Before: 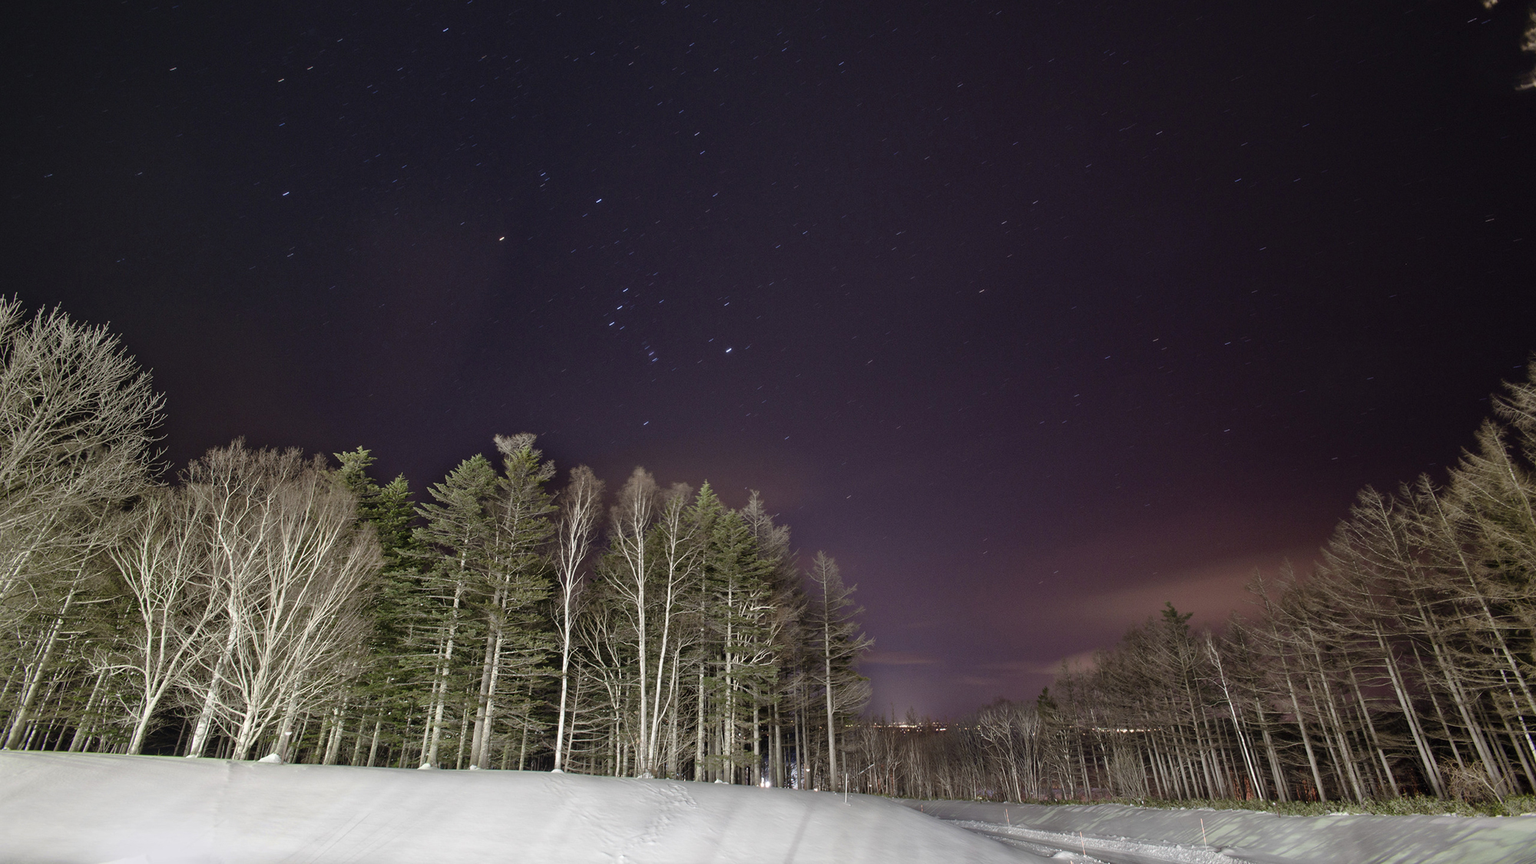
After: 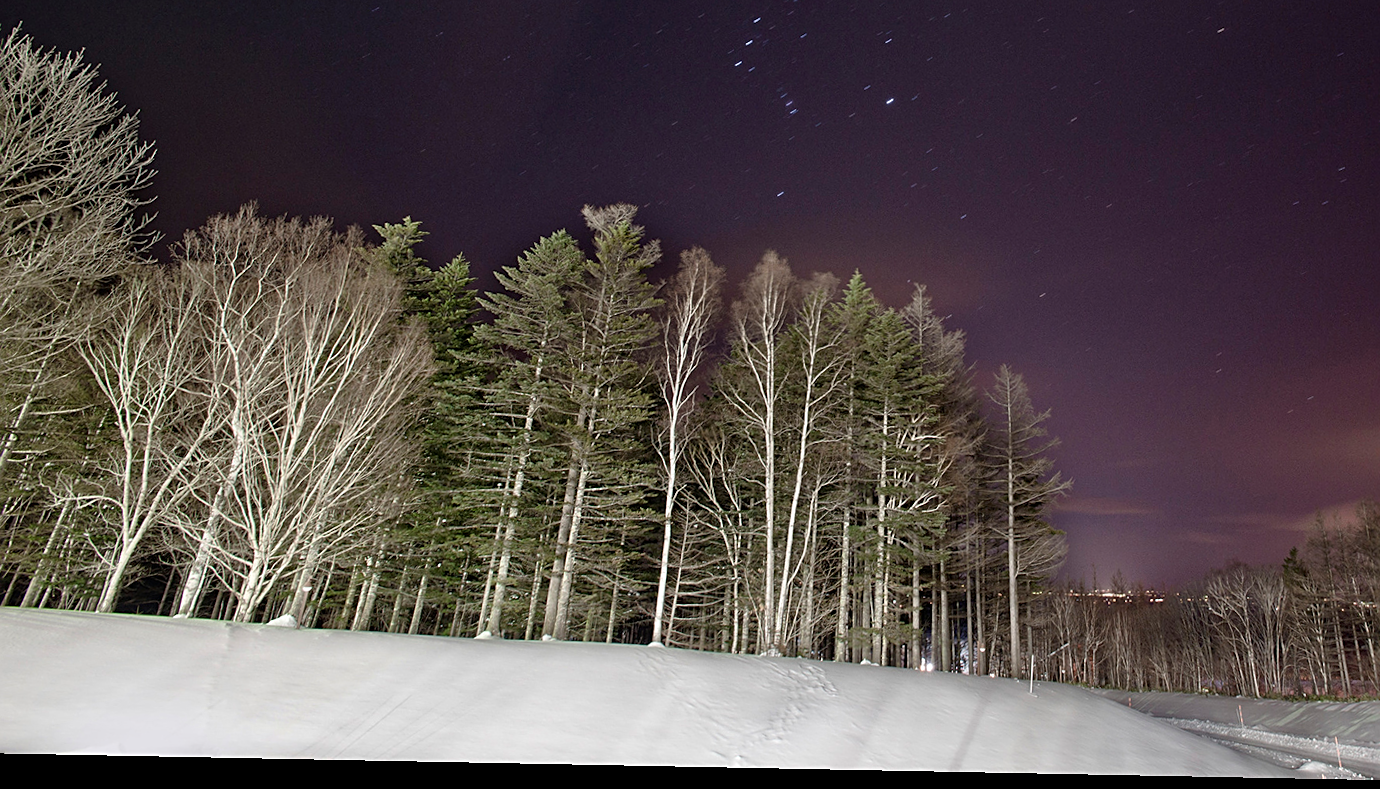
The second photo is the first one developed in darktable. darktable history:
crop and rotate: angle -1.11°, left 3.569%, top 32.121%, right 28.141%
sharpen: on, module defaults
